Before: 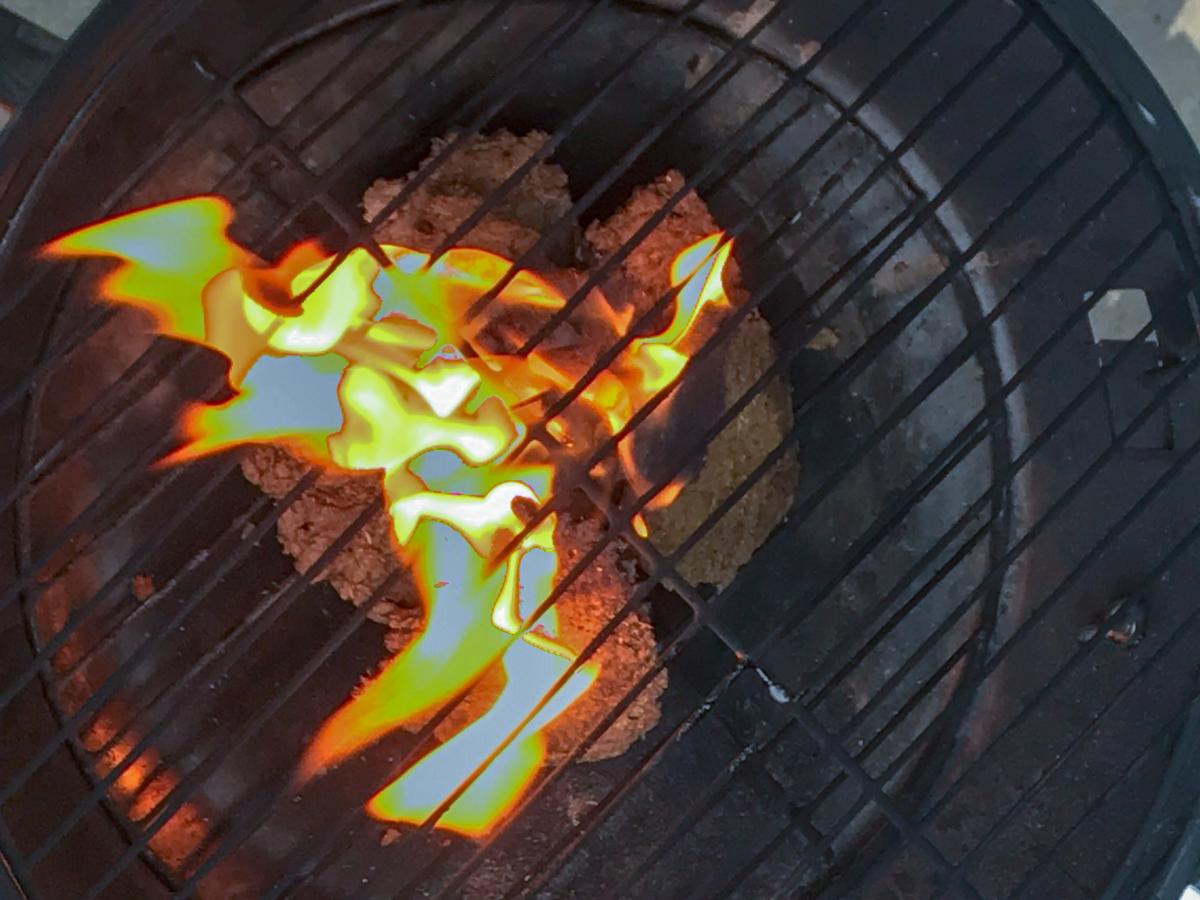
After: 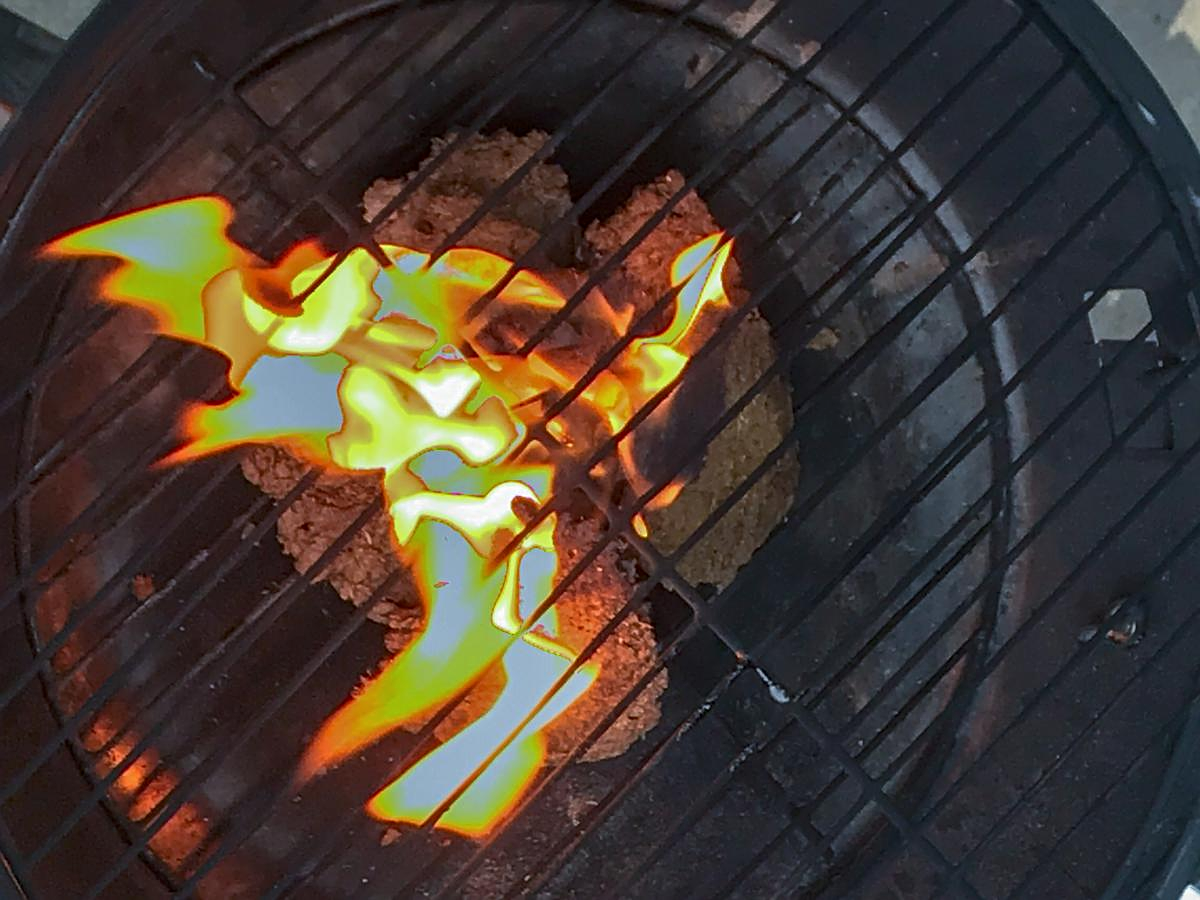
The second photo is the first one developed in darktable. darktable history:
sharpen: on, module defaults
contrast brightness saturation: contrast 0.072
